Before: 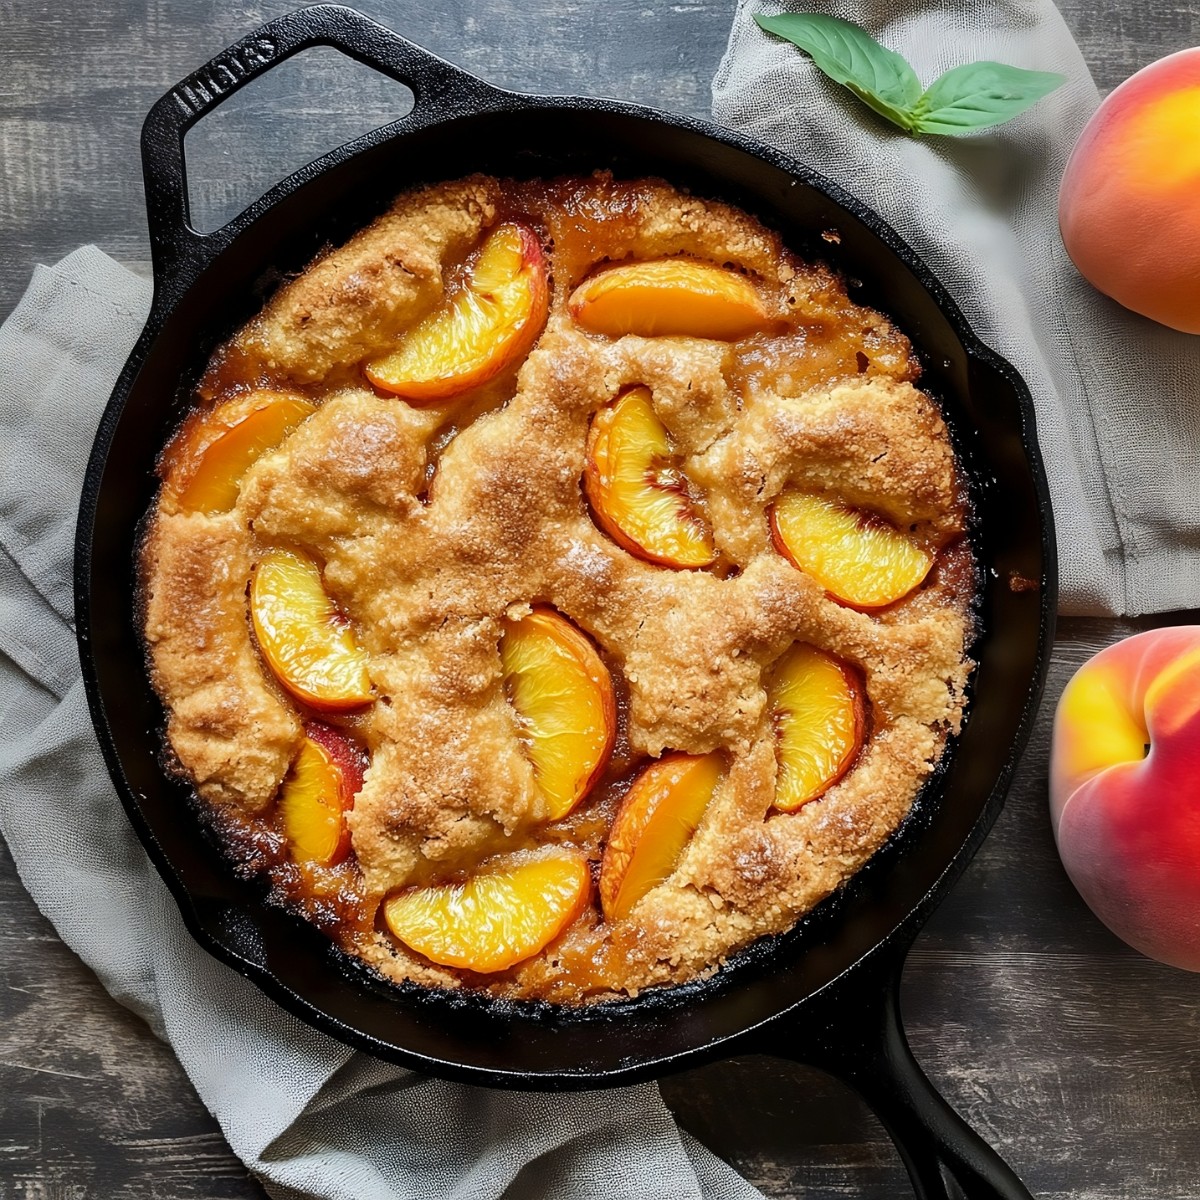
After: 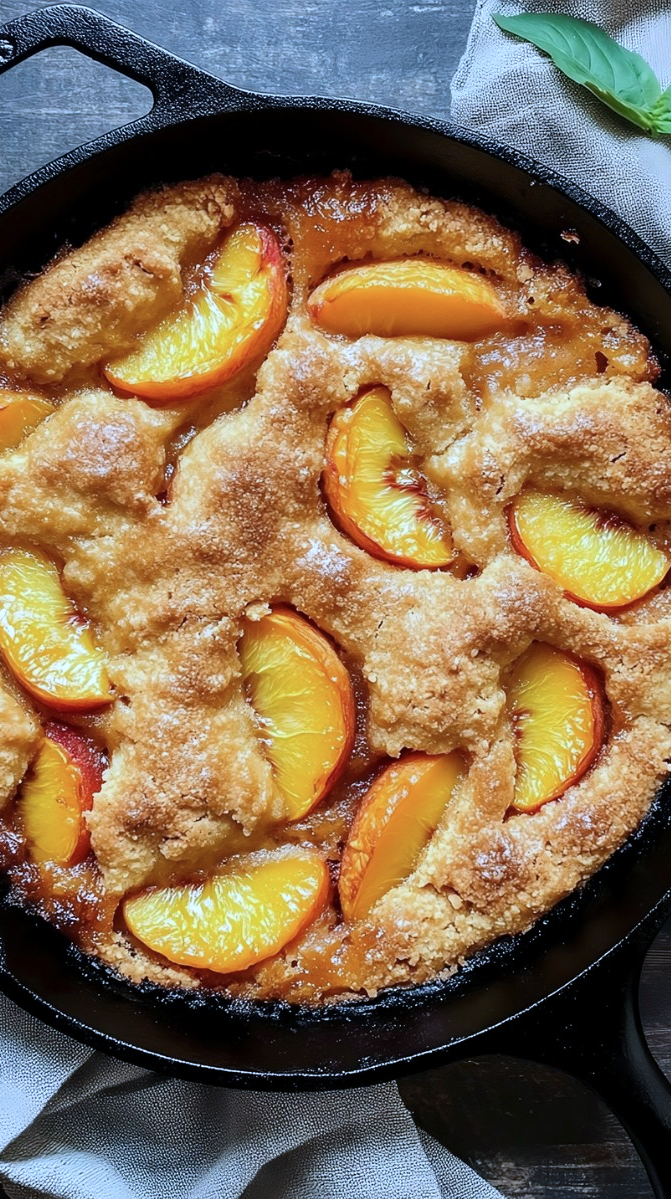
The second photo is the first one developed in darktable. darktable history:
color calibration: illuminant custom, x 0.387, y 0.387, temperature 3828.04 K
crop: left 21.812%, right 22.024%, bottom 0.003%
